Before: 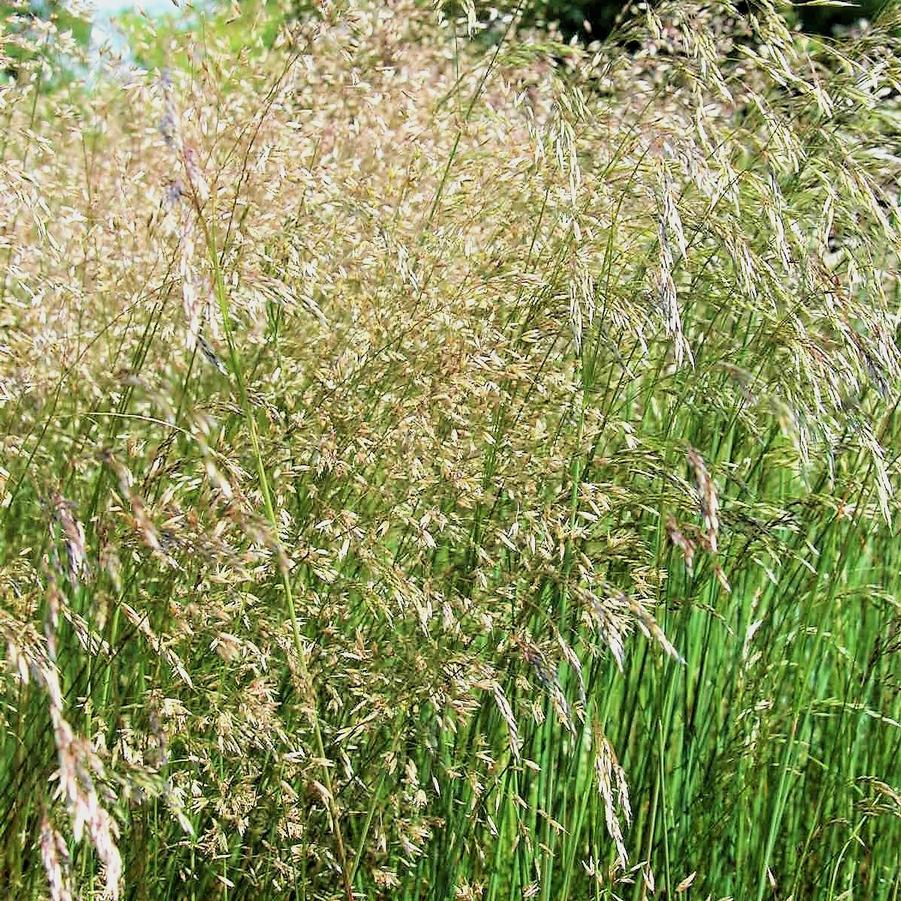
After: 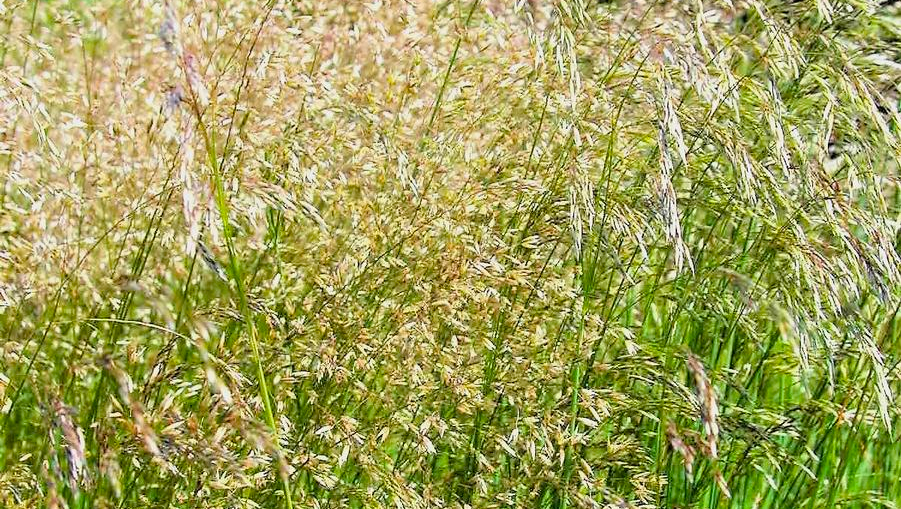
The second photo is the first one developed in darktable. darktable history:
color balance rgb: perceptual saturation grading › global saturation 25.609%, global vibrance 11.233%
exposure: compensate highlight preservation false
crop and rotate: top 10.513%, bottom 32.972%
